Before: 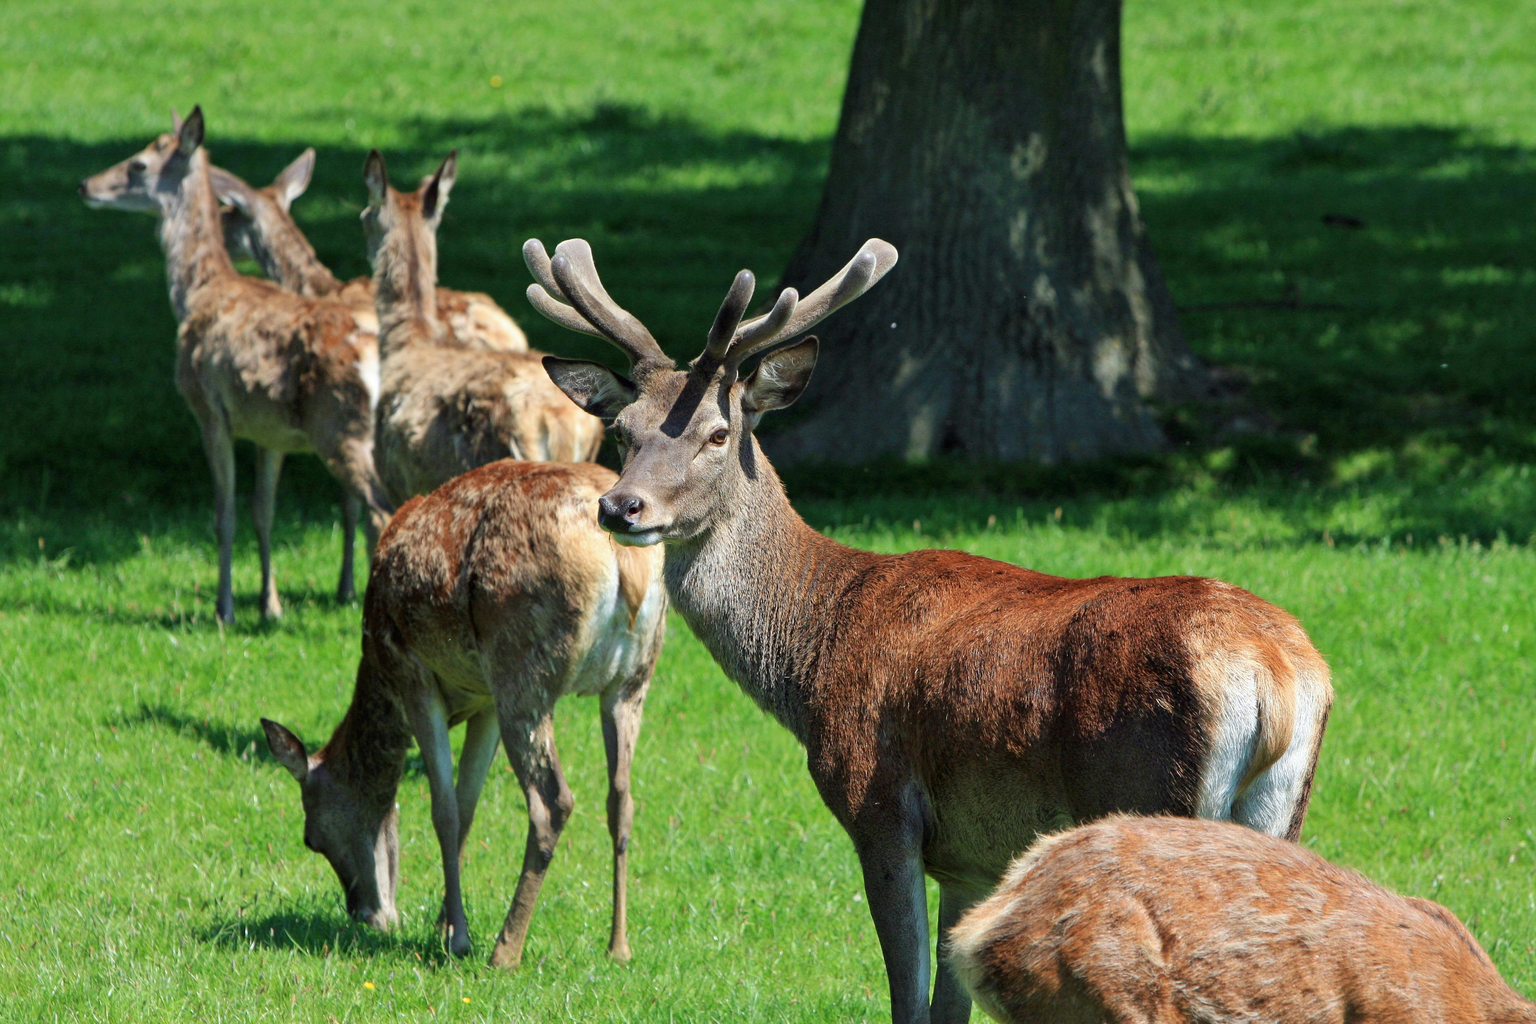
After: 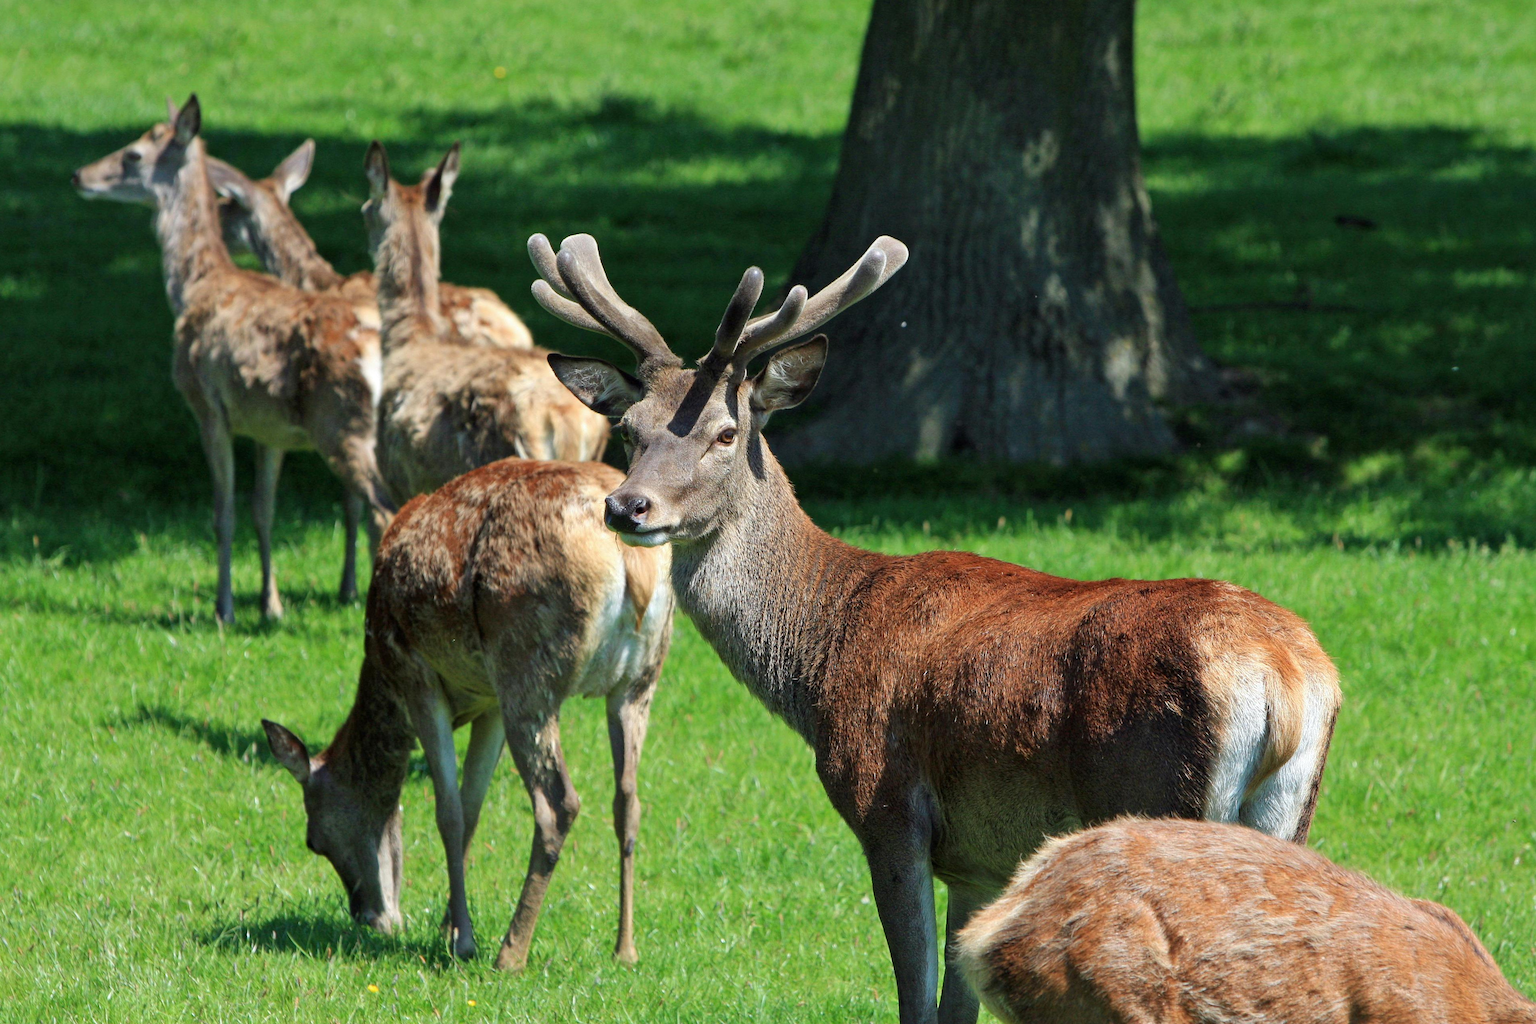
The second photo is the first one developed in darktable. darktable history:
tone equalizer: on, module defaults
rotate and perspective: rotation 0.174°, lens shift (vertical) 0.013, lens shift (horizontal) 0.019, shear 0.001, automatic cropping original format, crop left 0.007, crop right 0.991, crop top 0.016, crop bottom 0.997
